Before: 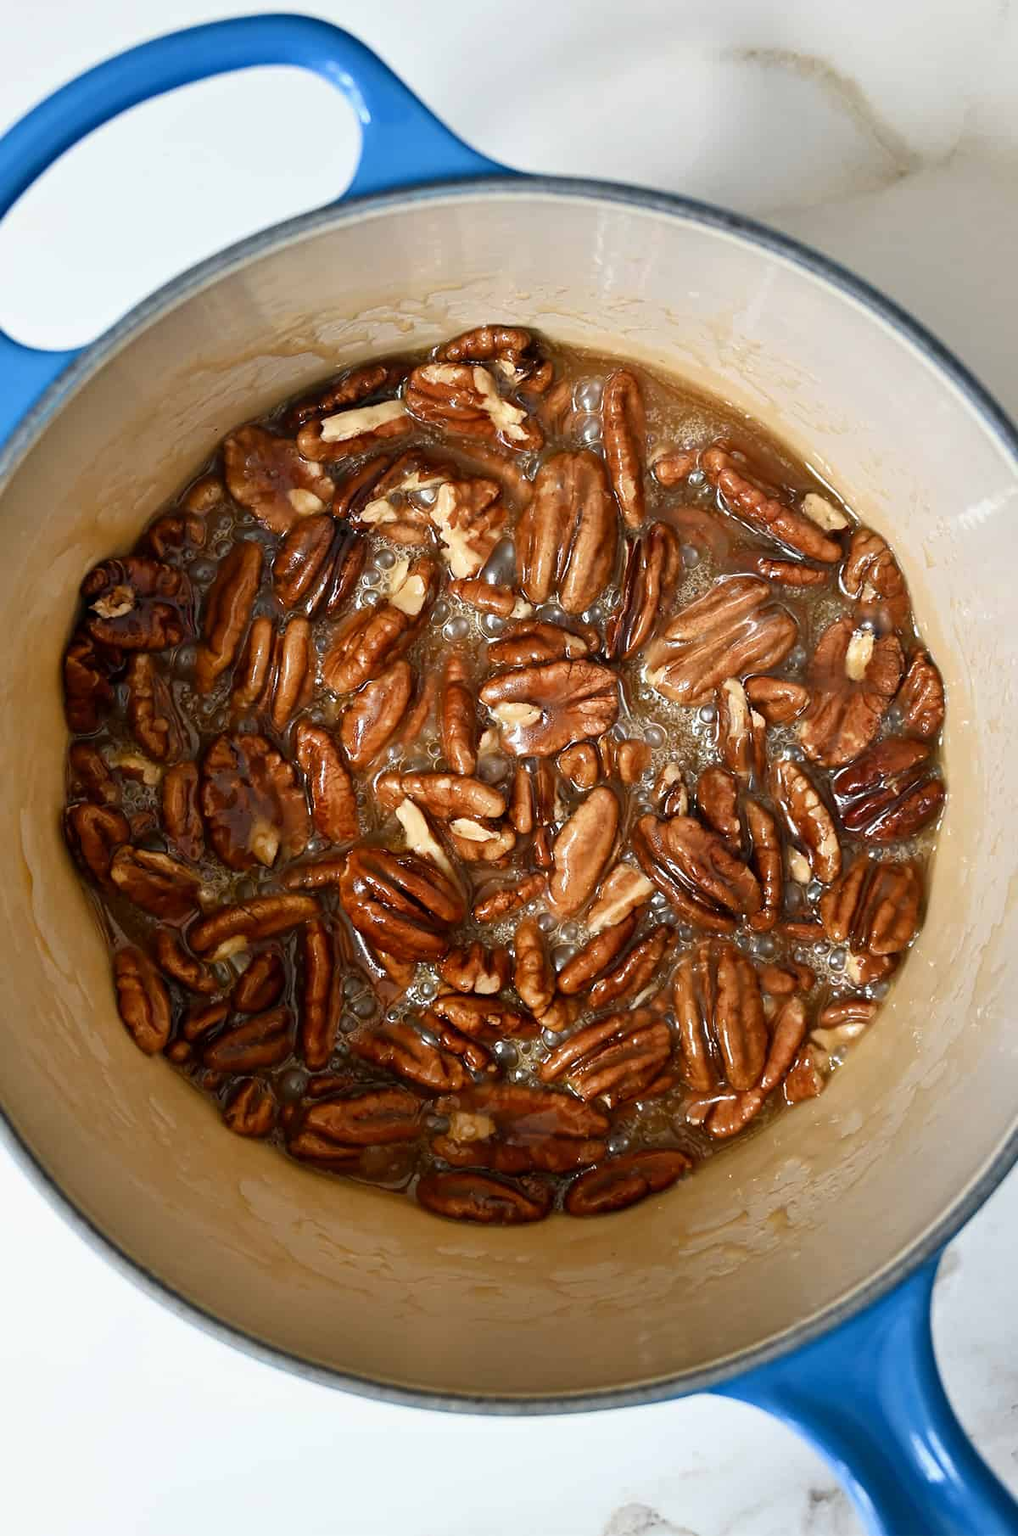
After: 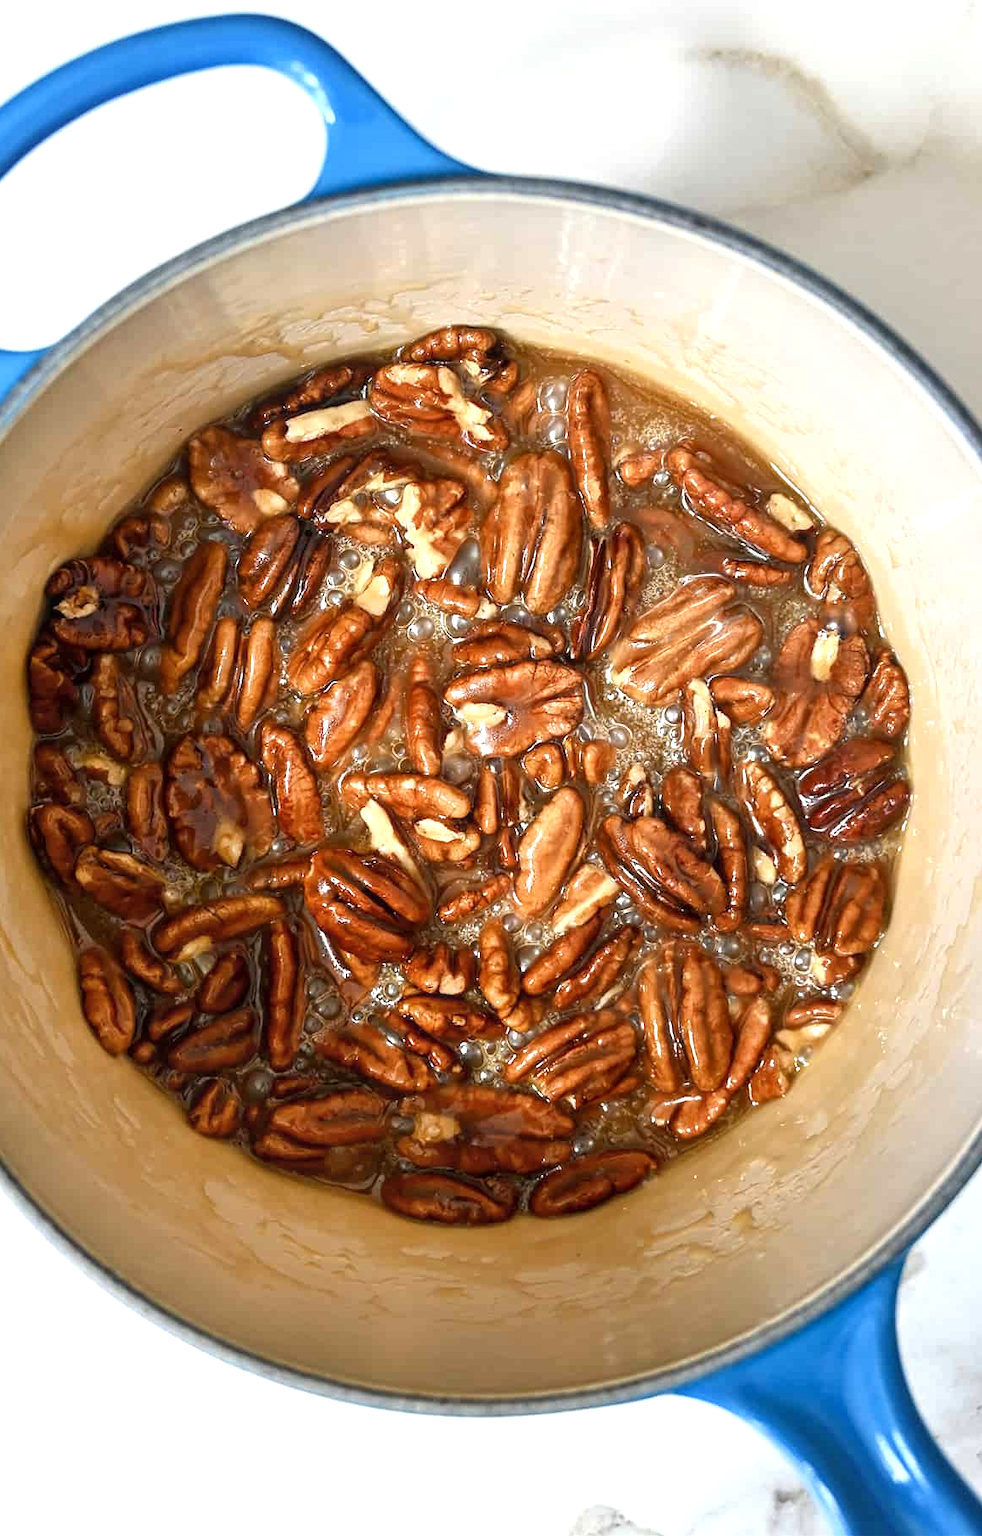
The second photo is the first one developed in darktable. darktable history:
exposure: exposure 0.562 EV, compensate exposure bias true, compensate highlight preservation false
crop and rotate: left 3.542%
local contrast: detail 117%
